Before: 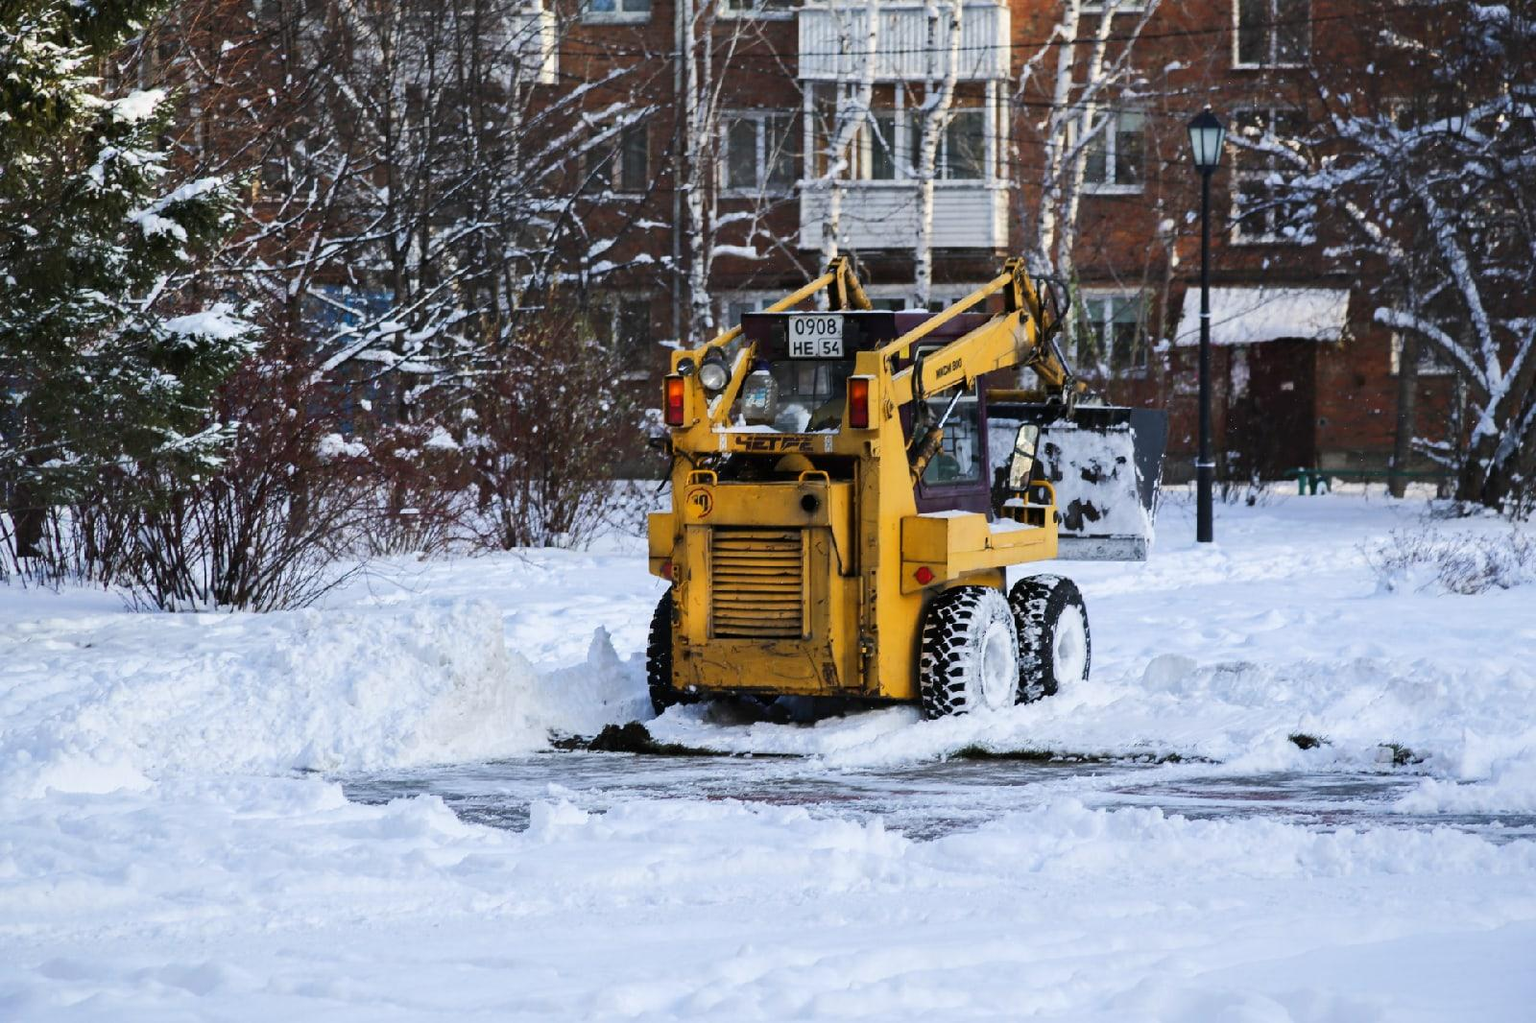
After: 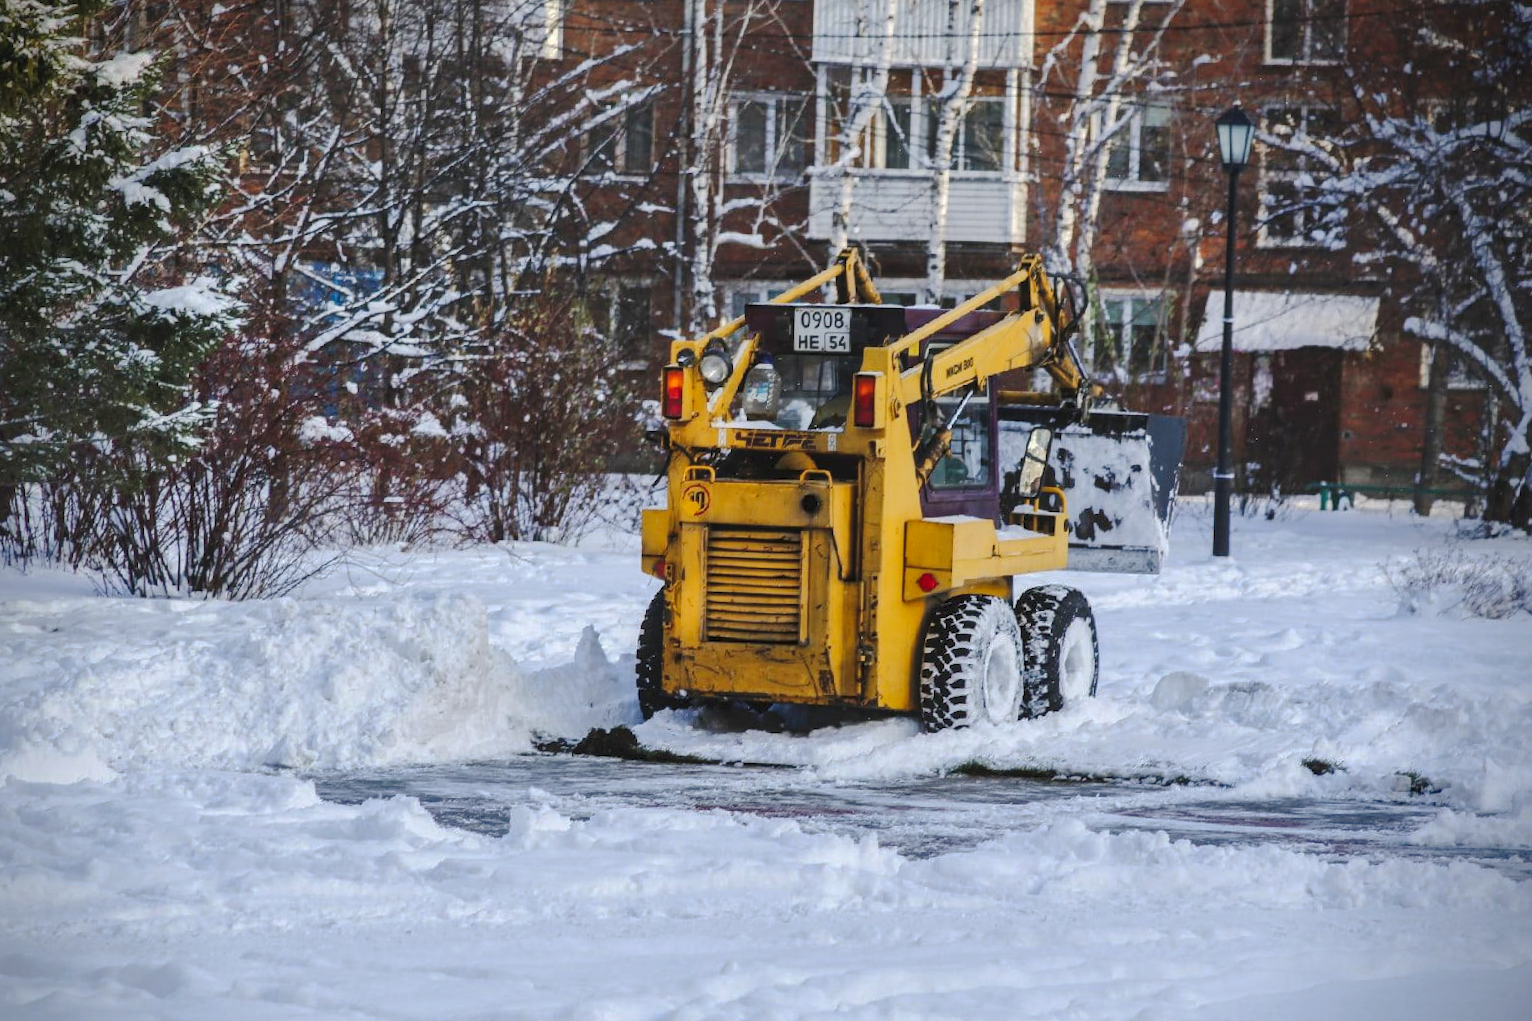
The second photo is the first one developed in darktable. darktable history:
local contrast: on, module defaults
shadows and highlights: on, module defaults
vignetting: brightness -0.629, saturation -0.007, center (-0.028, 0.239)
tone curve: curves: ch0 [(0, 0) (0.003, 0.054) (0.011, 0.058) (0.025, 0.069) (0.044, 0.087) (0.069, 0.1) (0.1, 0.123) (0.136, 0.152) (0.177, 0.183) (0.224, 0.234) (0.277, 0.291) (0.335, 0.367) (0.399, 0.441) (0.468, 0.524) (0.543, 0.6) (0.623, 0.673) (0.709, 0.744) (0.801, 0.812) (0.898, 0.89) (1, 1)], preserve colors none
crop and rotate: angle -1.69°
